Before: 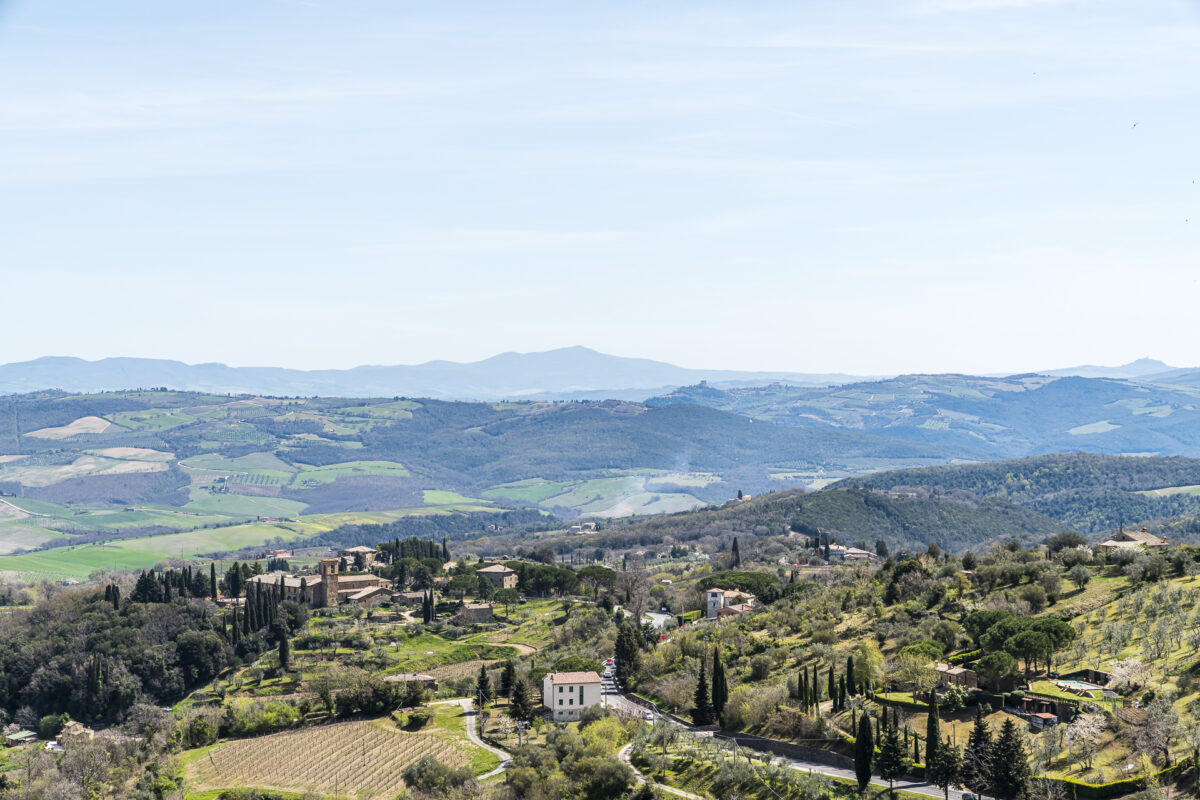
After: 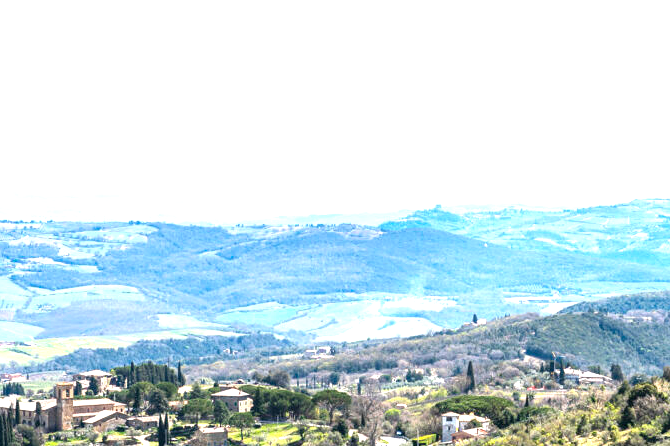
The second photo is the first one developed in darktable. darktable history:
exposure: exposure 1.25 EV, compensate exposure bias true, compensate highlight preservation false
crop and rotate: left 22.13%, top 22.054%, right 22.026%, bottom 22.102%
